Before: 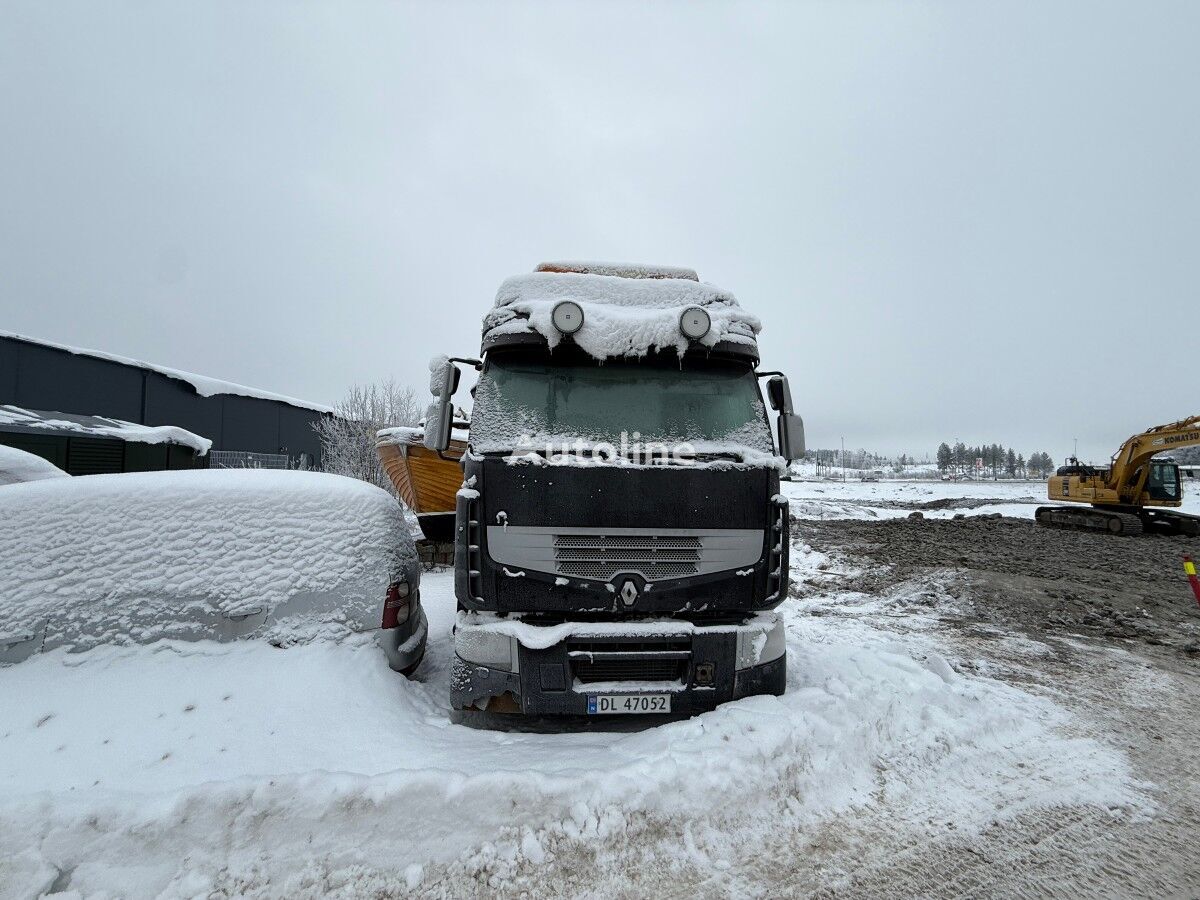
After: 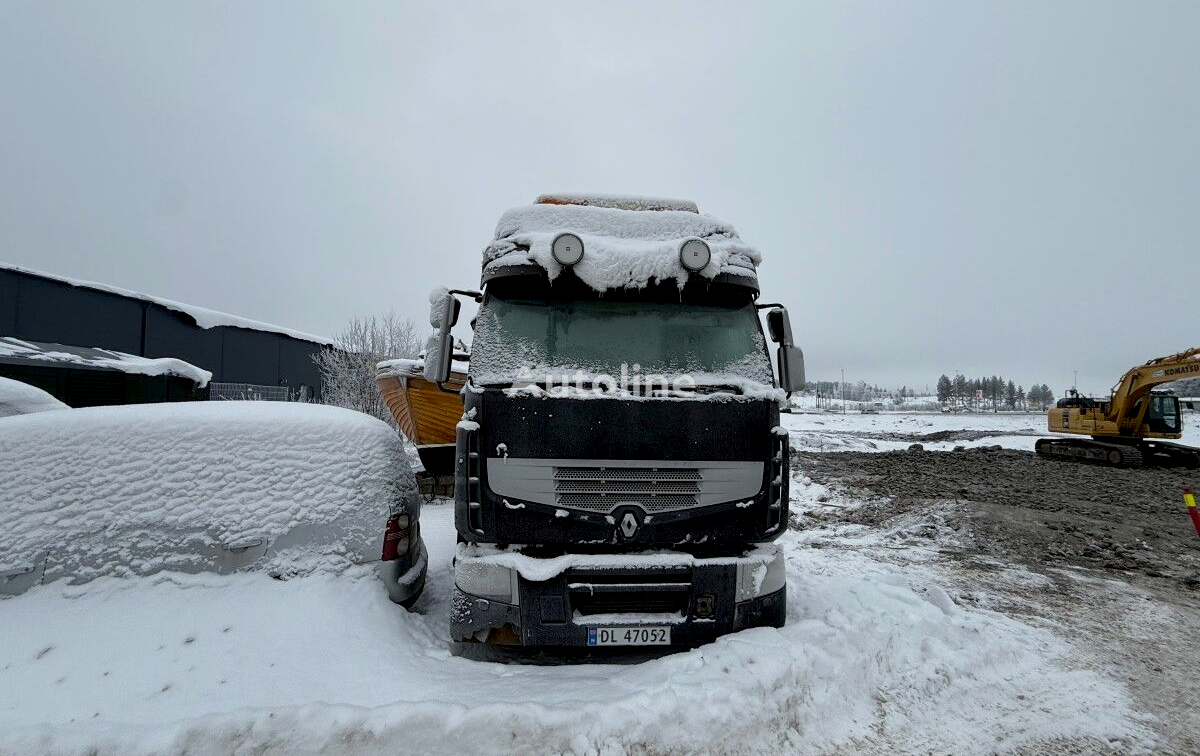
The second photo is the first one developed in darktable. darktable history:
exposure: black level correction 0.006, exposure -0.226 EV, compensate highlight preservation false
crop: top 7.625%, bottom 8.027%
